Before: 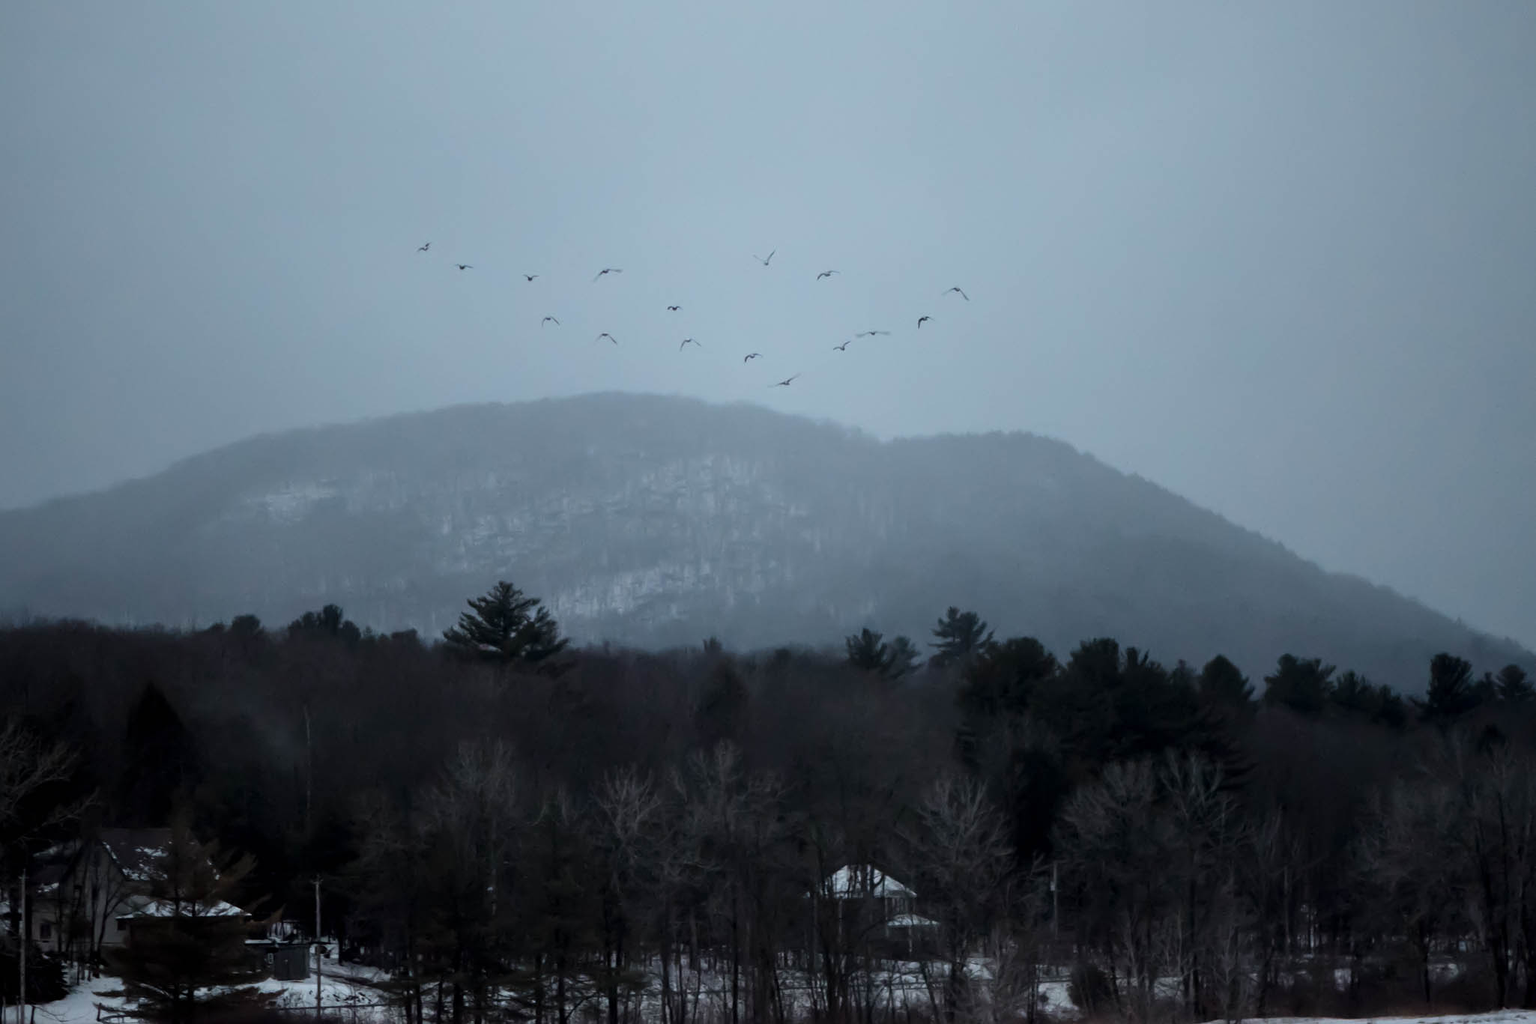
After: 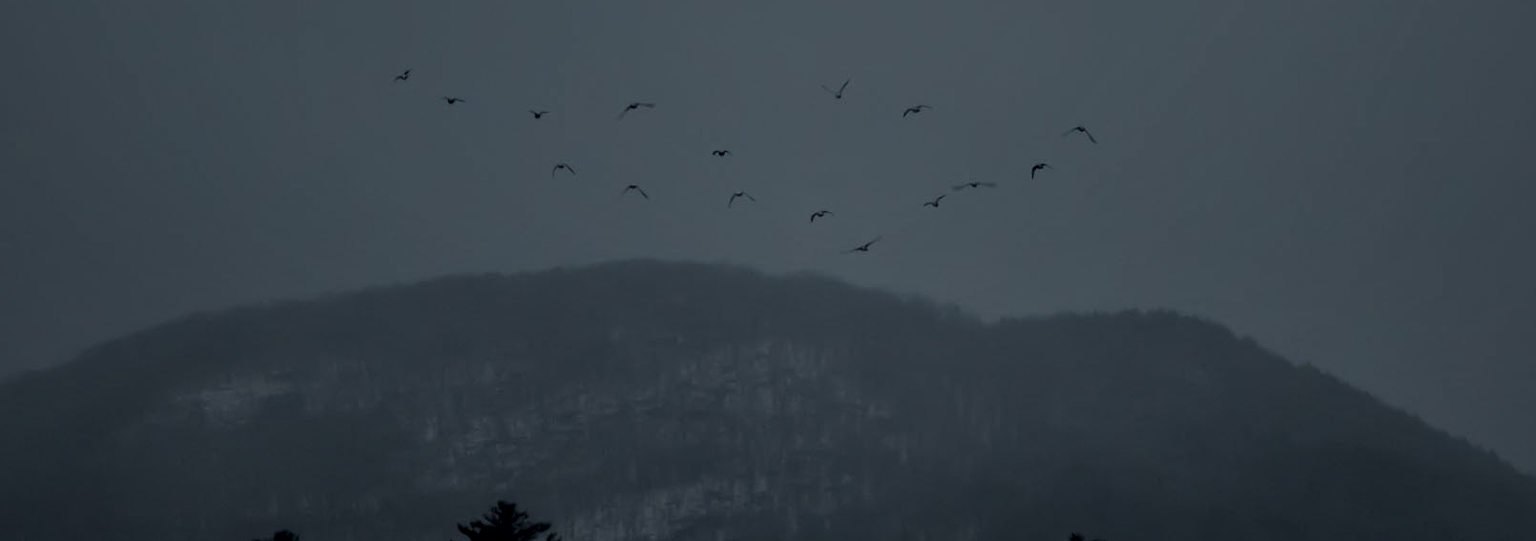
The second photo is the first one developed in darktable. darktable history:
crop: left 7.036%, top 18.398%, right 14.379%, bottom 40.043%
local contrast: mode bilateral grid, contrast 25, coarseness 60, detail 151%, midtone range 0.2
exposure: exposure -2.446 EV, compensate highlight preservation false
